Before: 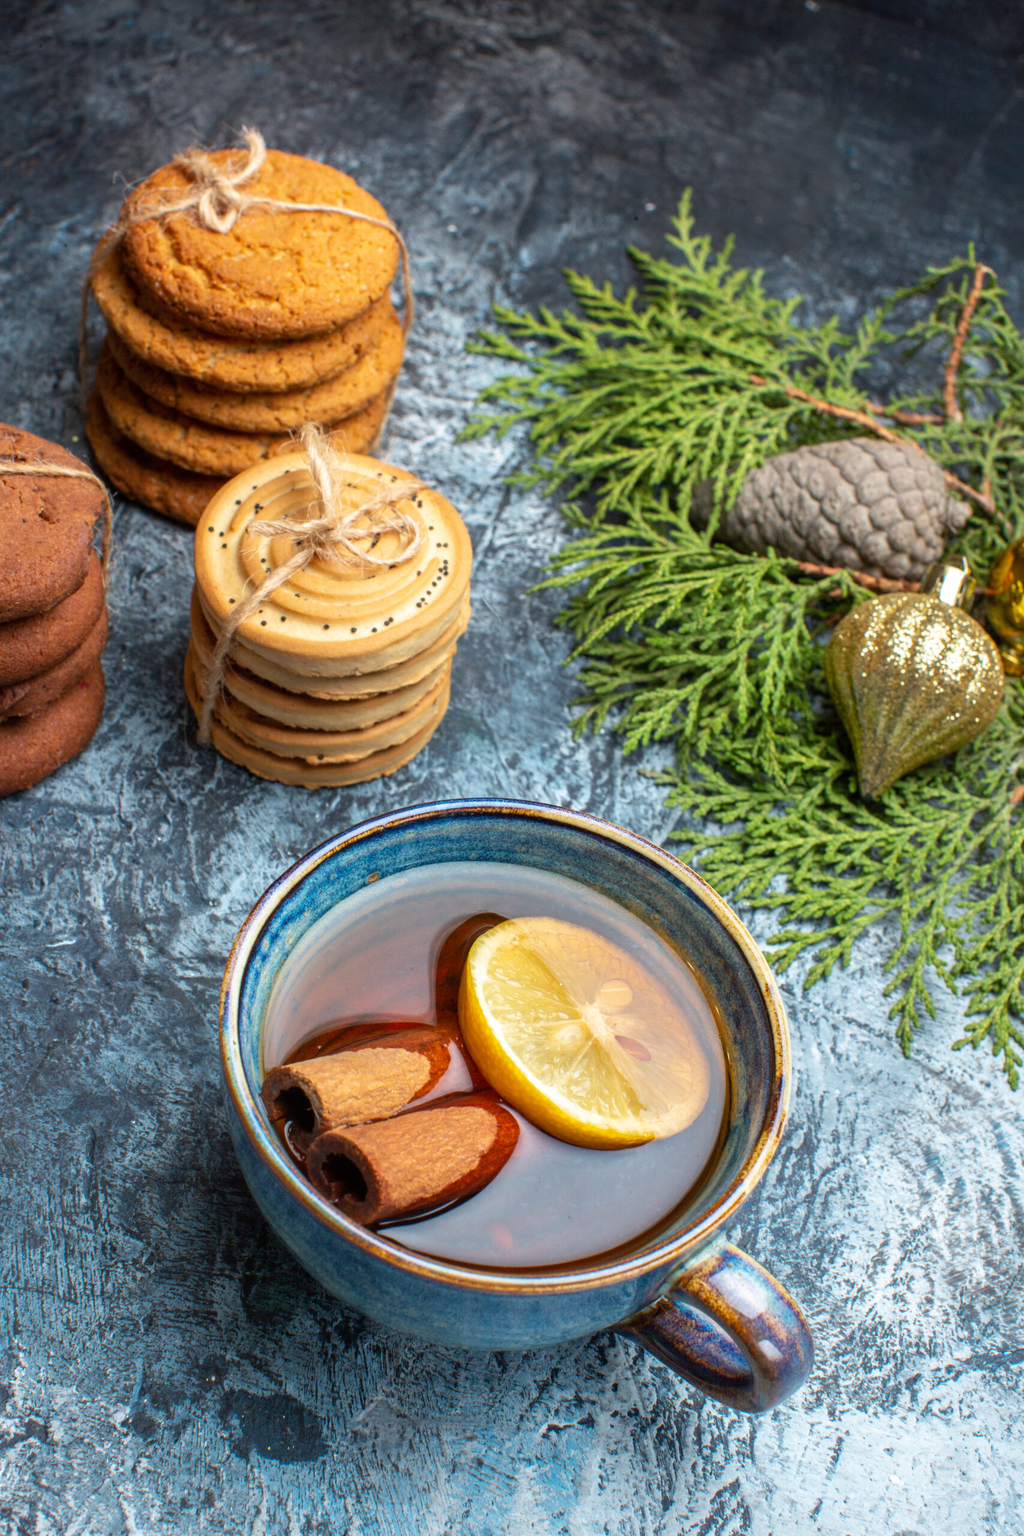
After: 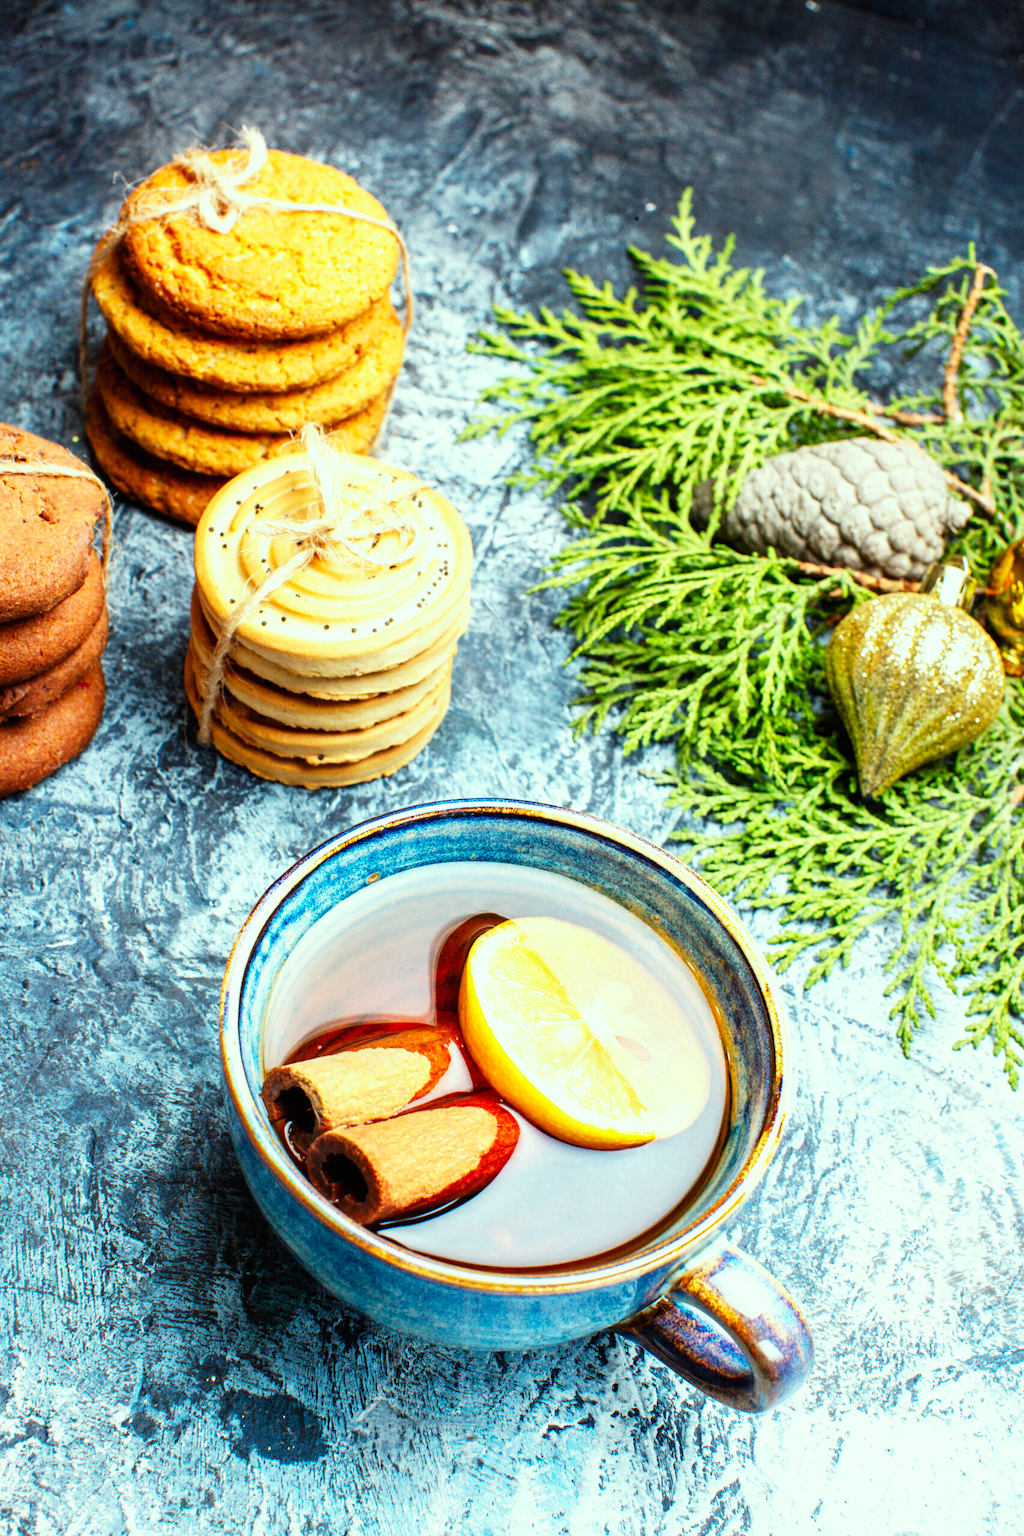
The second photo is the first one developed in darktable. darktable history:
base curve: curves: ch0 [(0, 0) (0.007, 0.004) (0.027, 0.03) (0.046, 0.07) (0.207, 0.54) (0.442, 0.872) (0.673, 0.972) (1, 1)], preserve colors none
color correction: highlights a* -8.11, highlights b* 3.3
